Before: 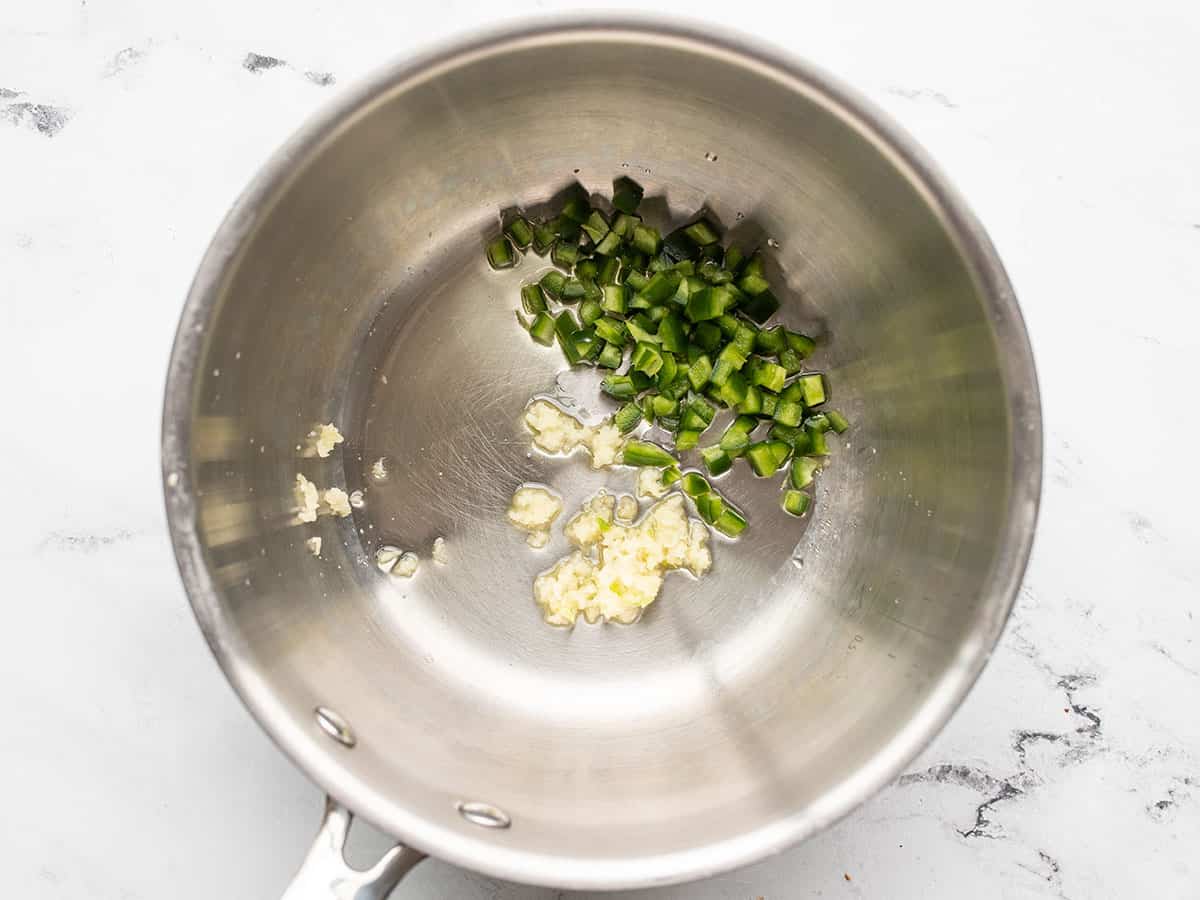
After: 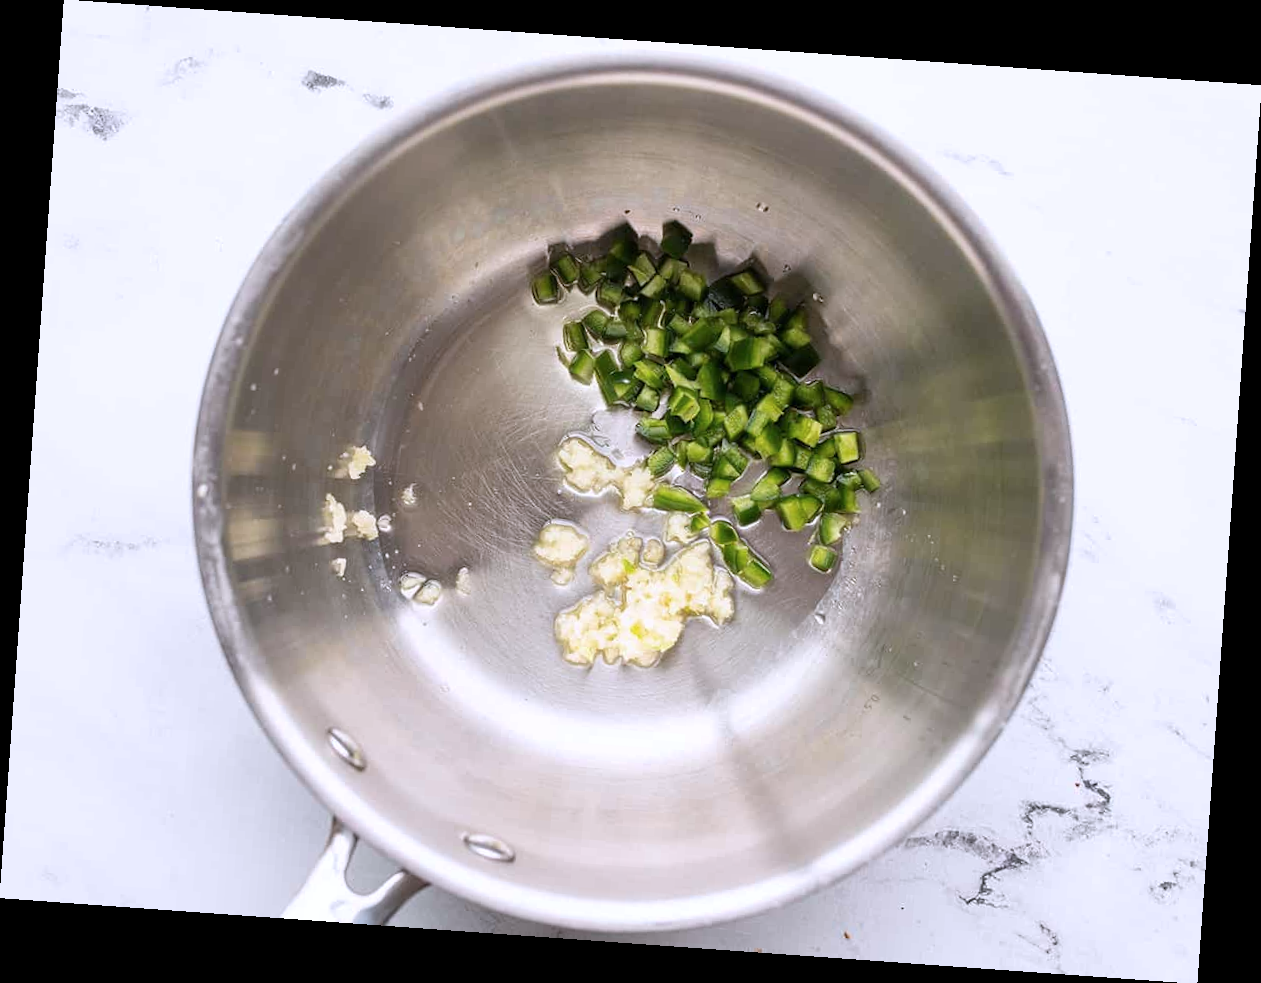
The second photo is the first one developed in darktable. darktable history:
color calibration: illuminant as shot in camera, x 0.358, y 0.373, temperature 4628.91 K
rotate and perspective: rotation 4.1°, automatic cropping off
white balance: red 1.009, blue 1.027
